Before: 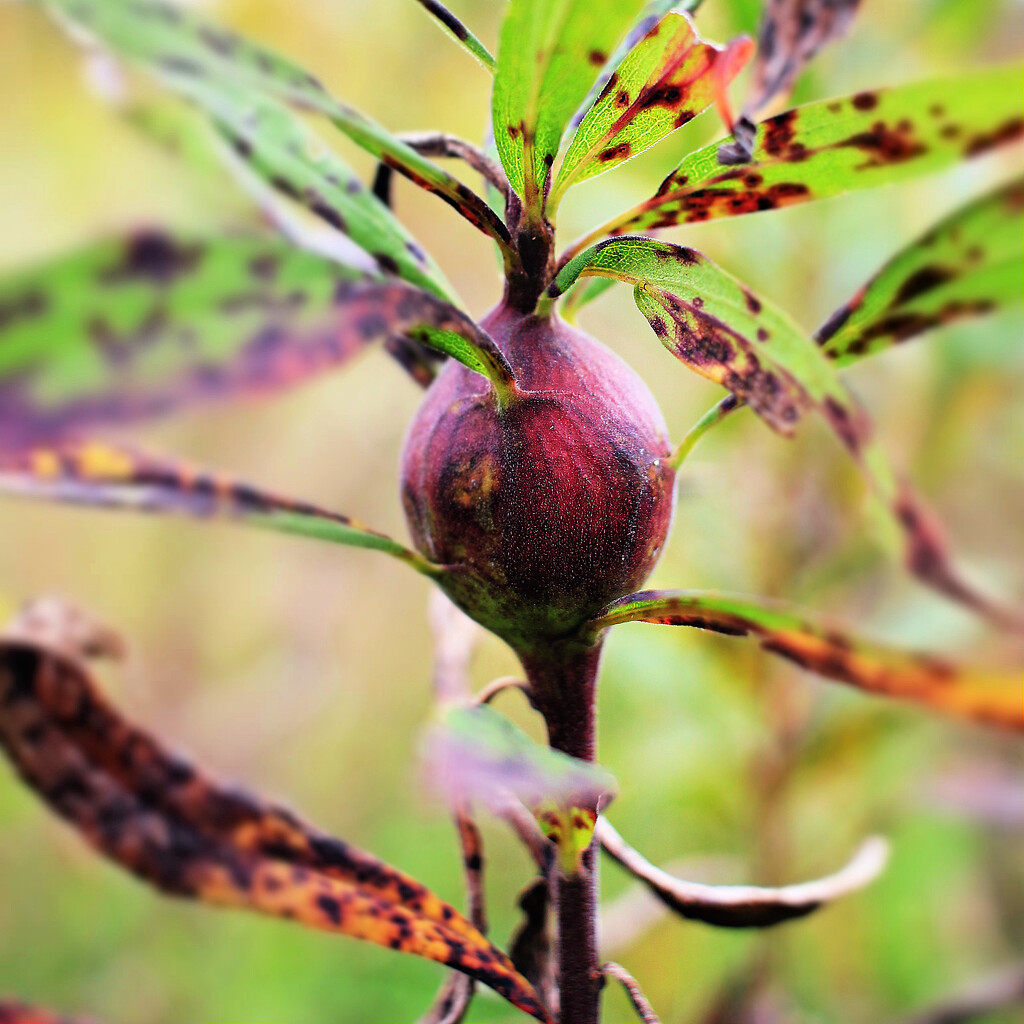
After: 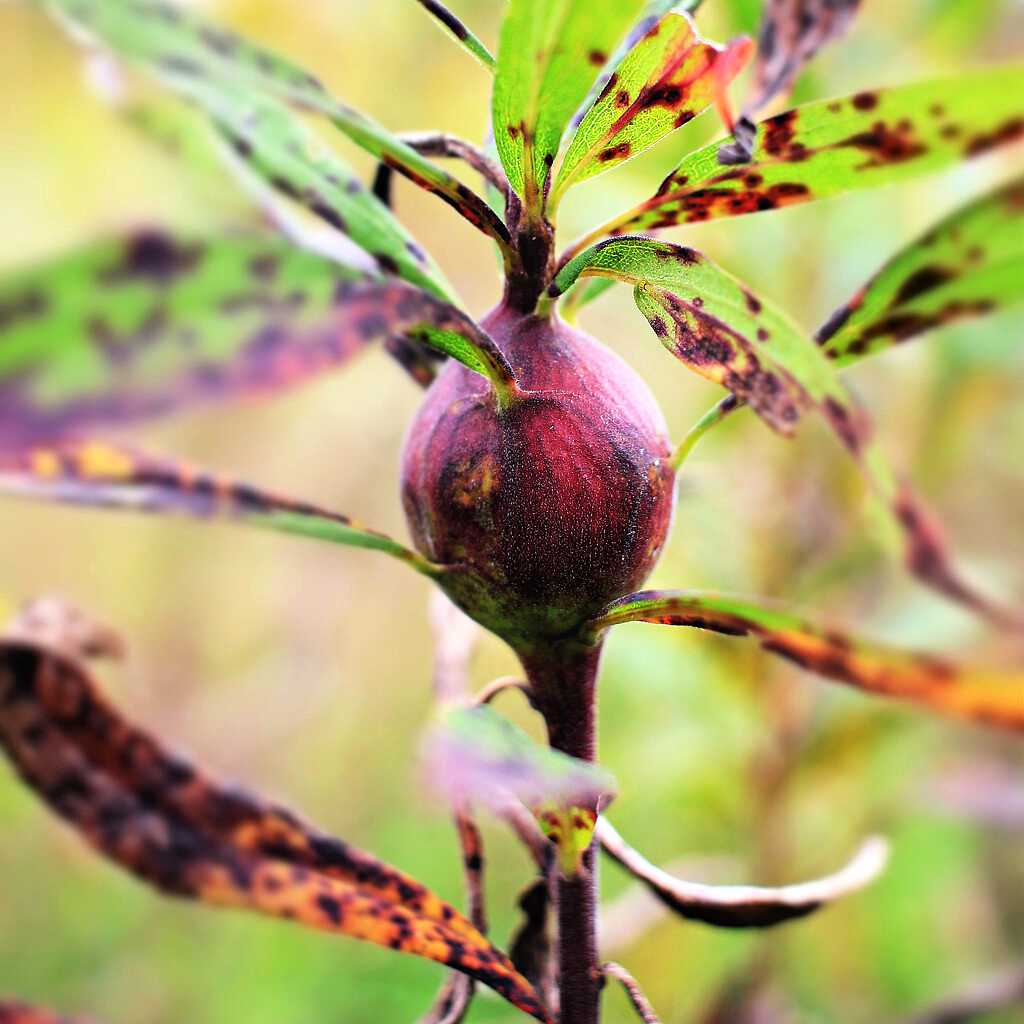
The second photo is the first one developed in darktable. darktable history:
exposure: exposure 0.198 EV, compensate highlight preservation false
